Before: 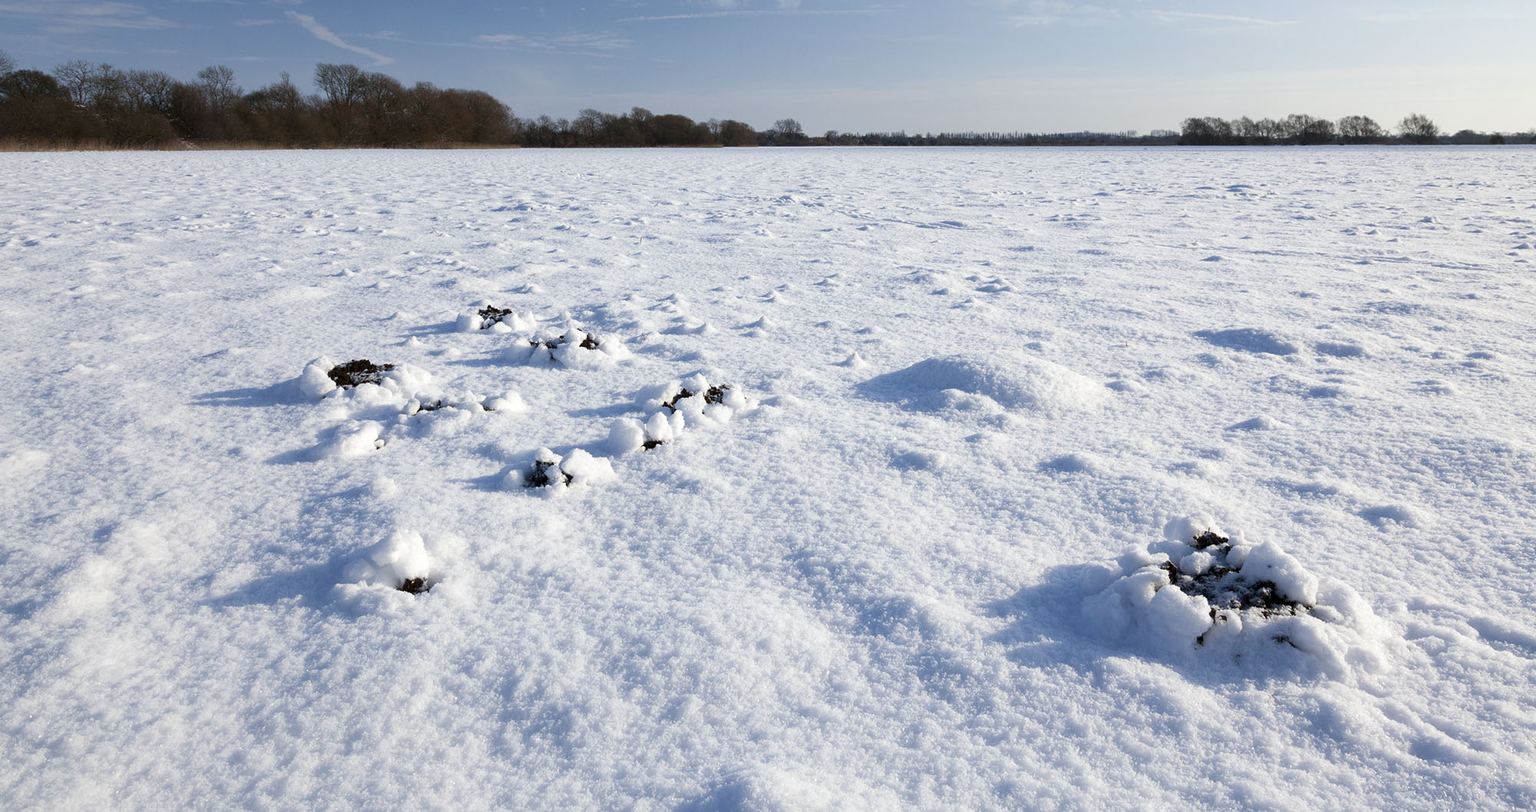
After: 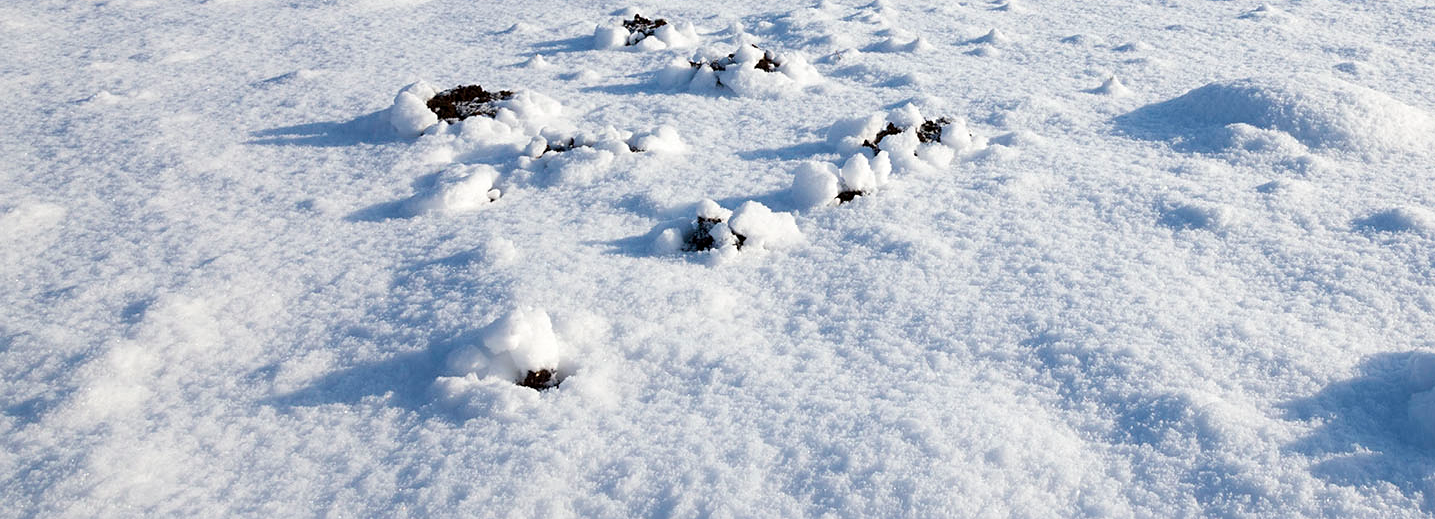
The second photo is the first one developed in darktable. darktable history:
crop: top 36.239%, right 28.243%, bottom 14.647%
sharpen: amount 0.213
